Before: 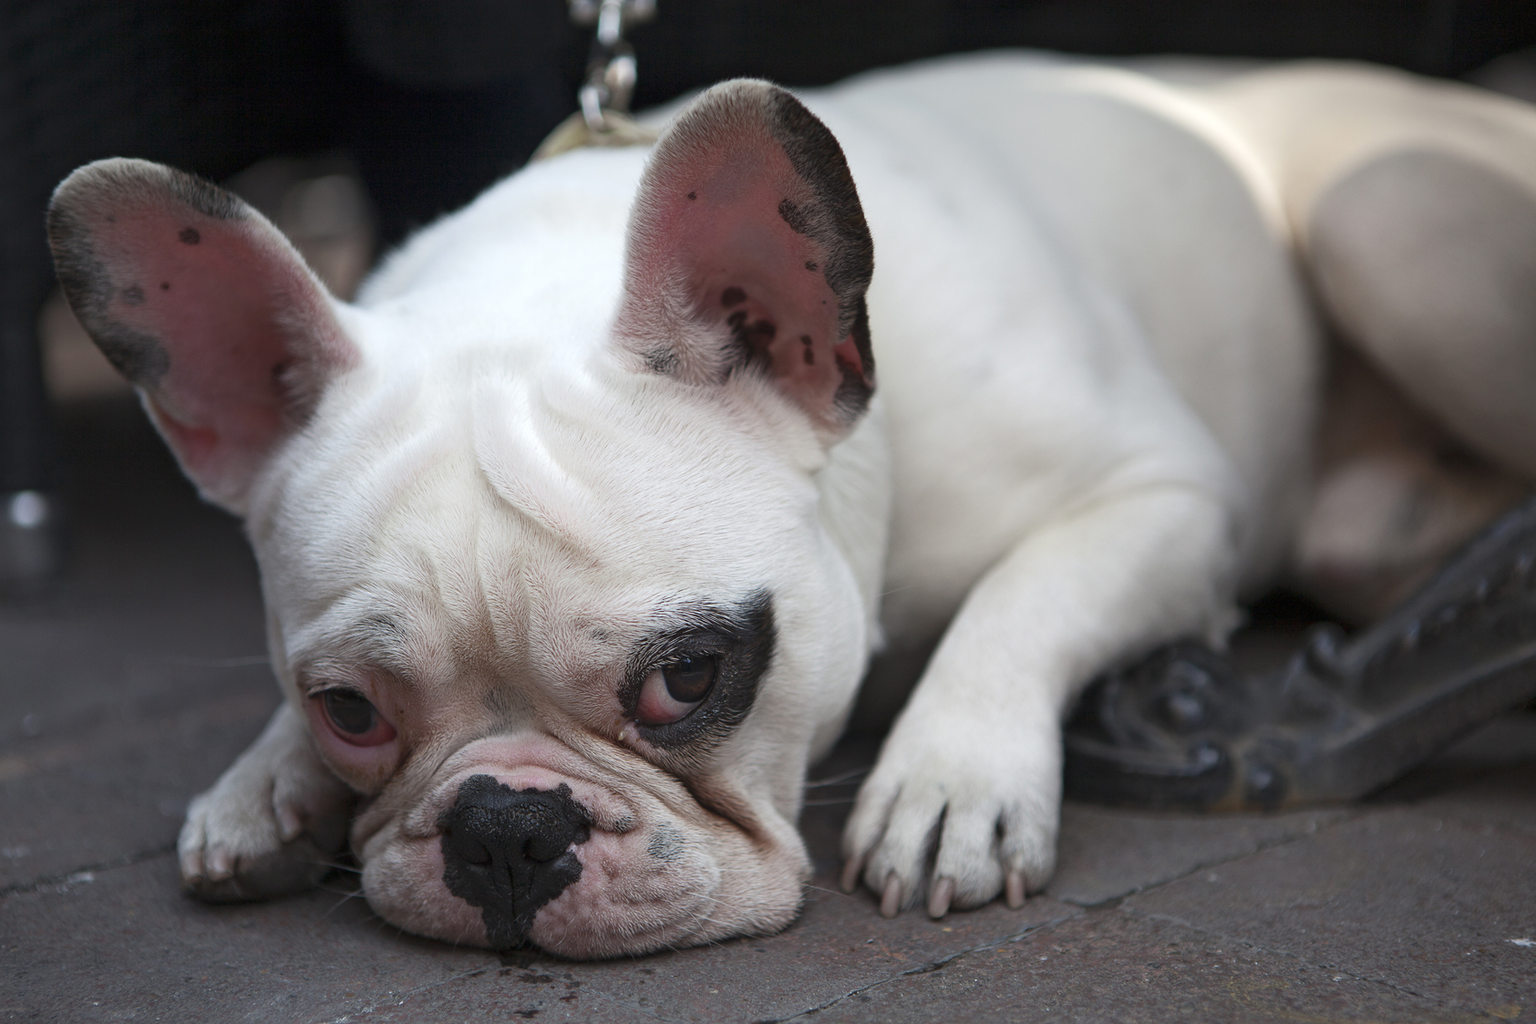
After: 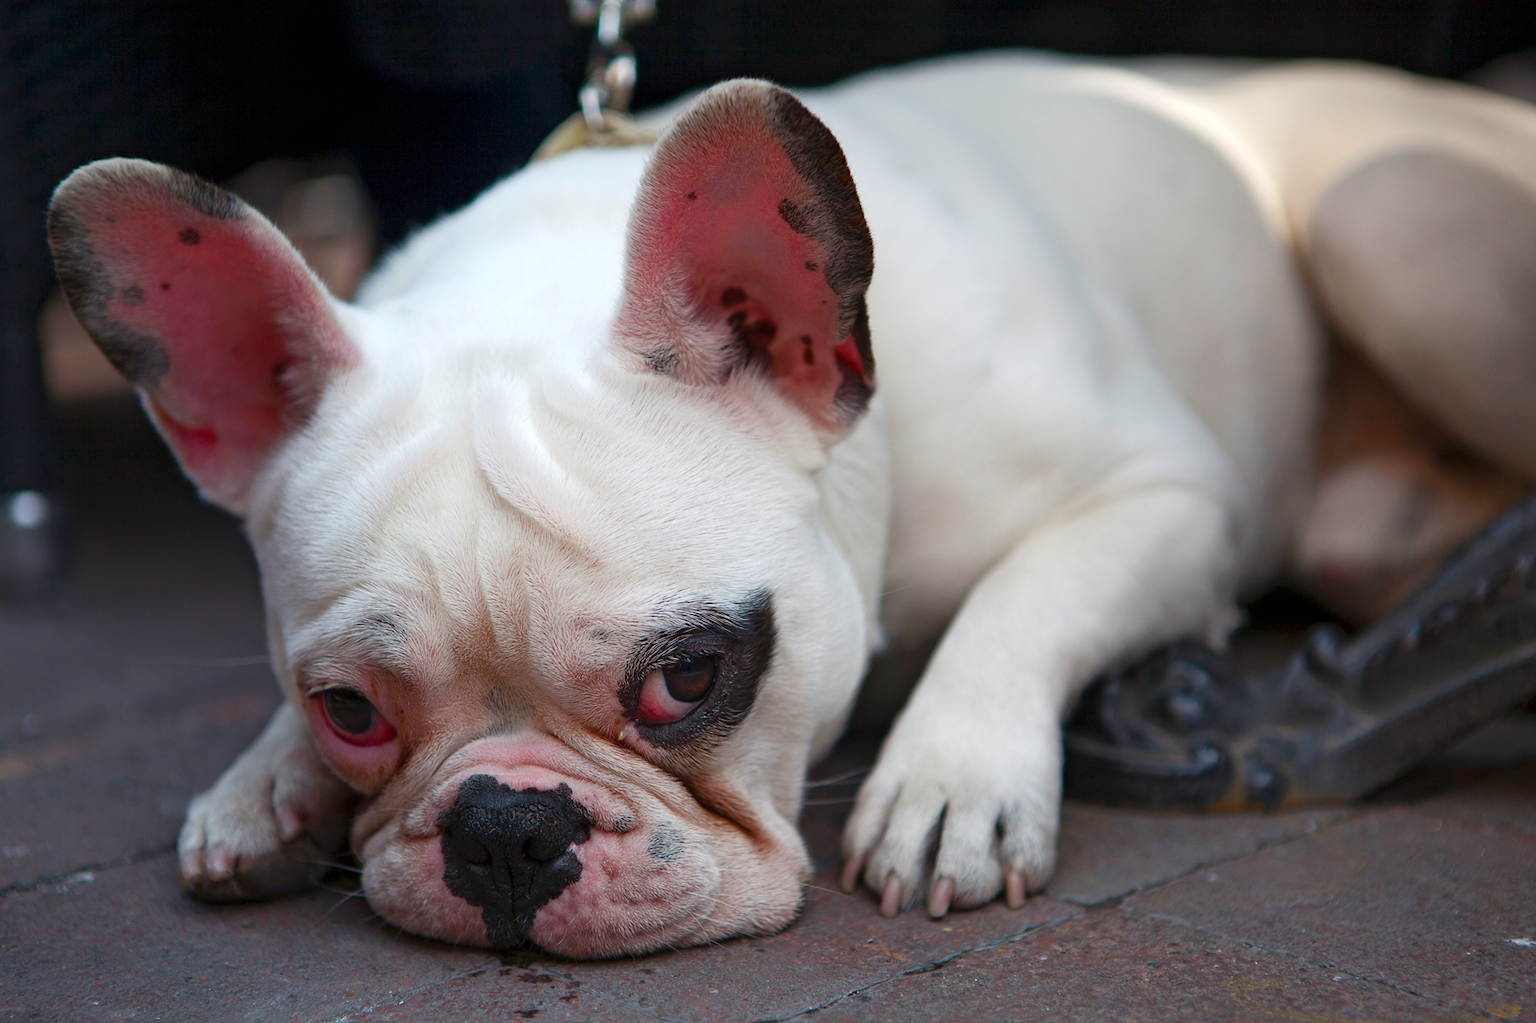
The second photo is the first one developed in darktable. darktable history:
color balance rgb: linear chroma grading › global chroma 8.747%, perceptual saturation grading › global saturation 20%, perceptual saturation grading › highlights -14.42%, perceptual saturation grading › shadows 49.935%
